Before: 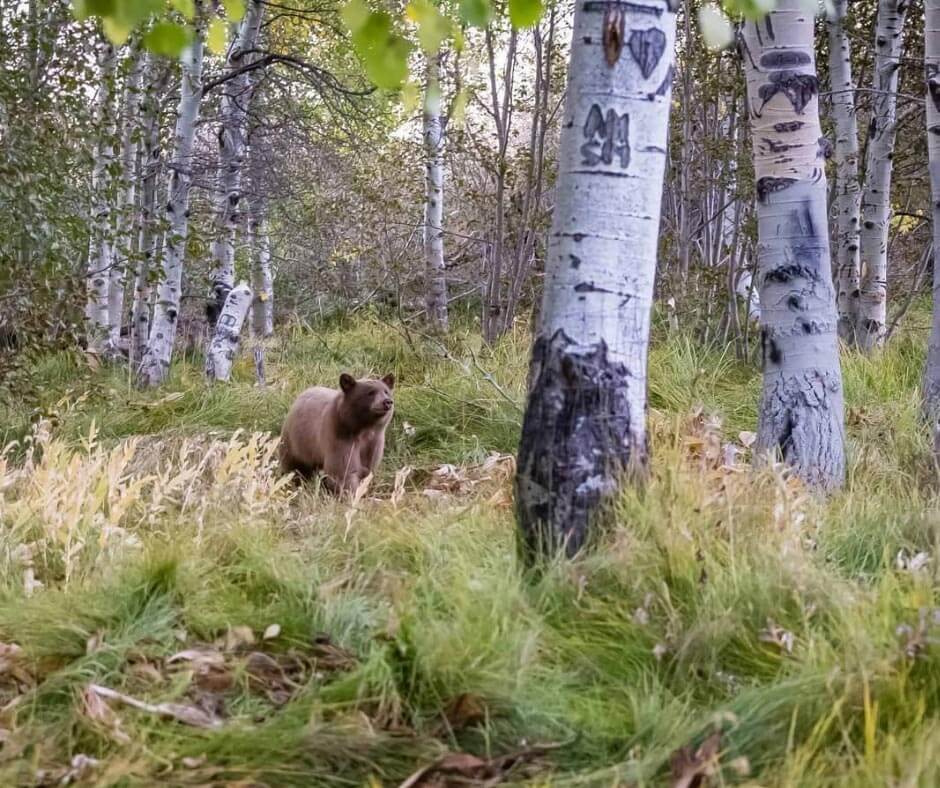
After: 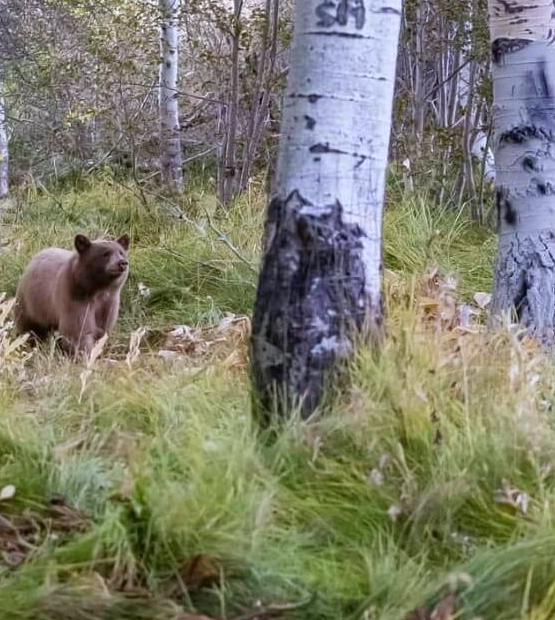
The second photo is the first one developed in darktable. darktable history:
white balance: red 0.976, blue 1.04
crop and rotate: left 28.256%, top 17.734%, right 12.656%, bottom 3.573%
